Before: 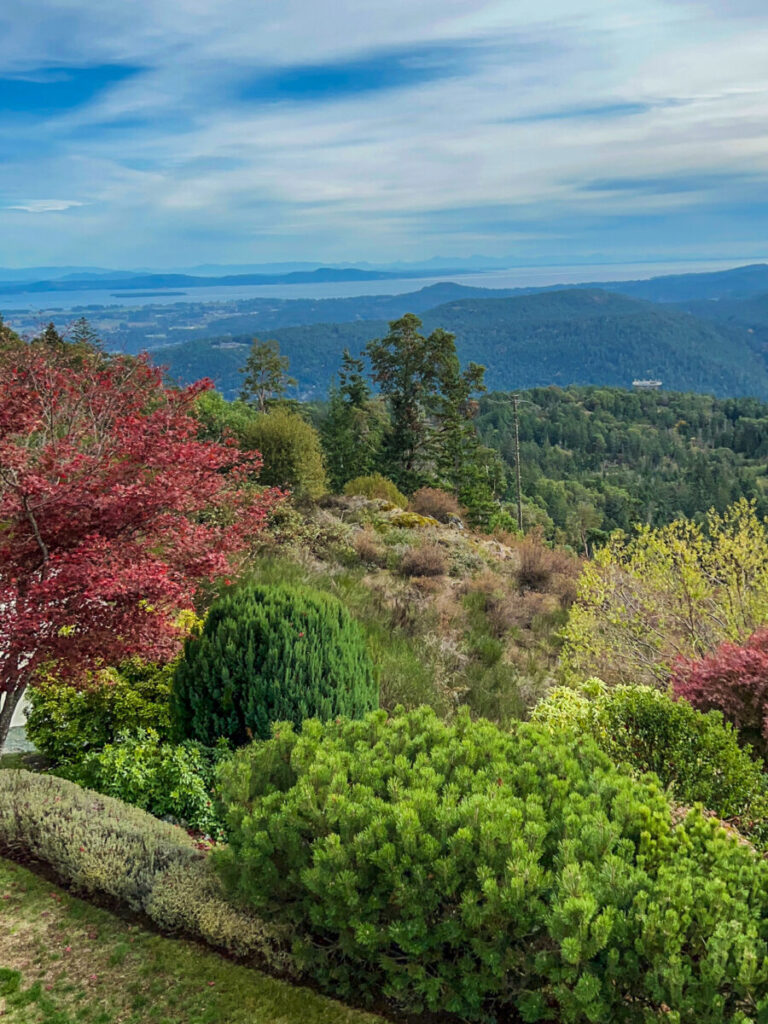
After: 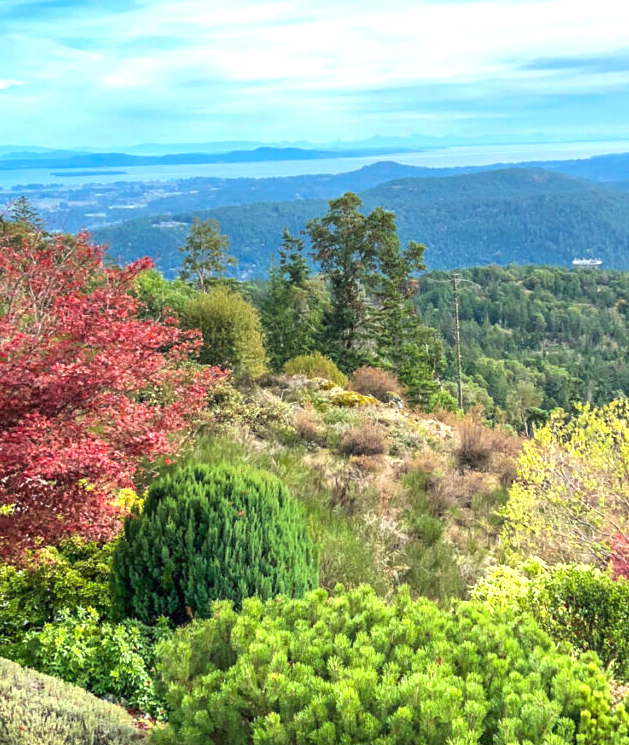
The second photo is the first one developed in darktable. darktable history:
crop: left 7.856%, top 11.836%, right 10.12%, bottom 15.387%
exposure: black level correction 0, exposure 1.1 EV, compensate exposure bias true, compensate highlight preservation false
